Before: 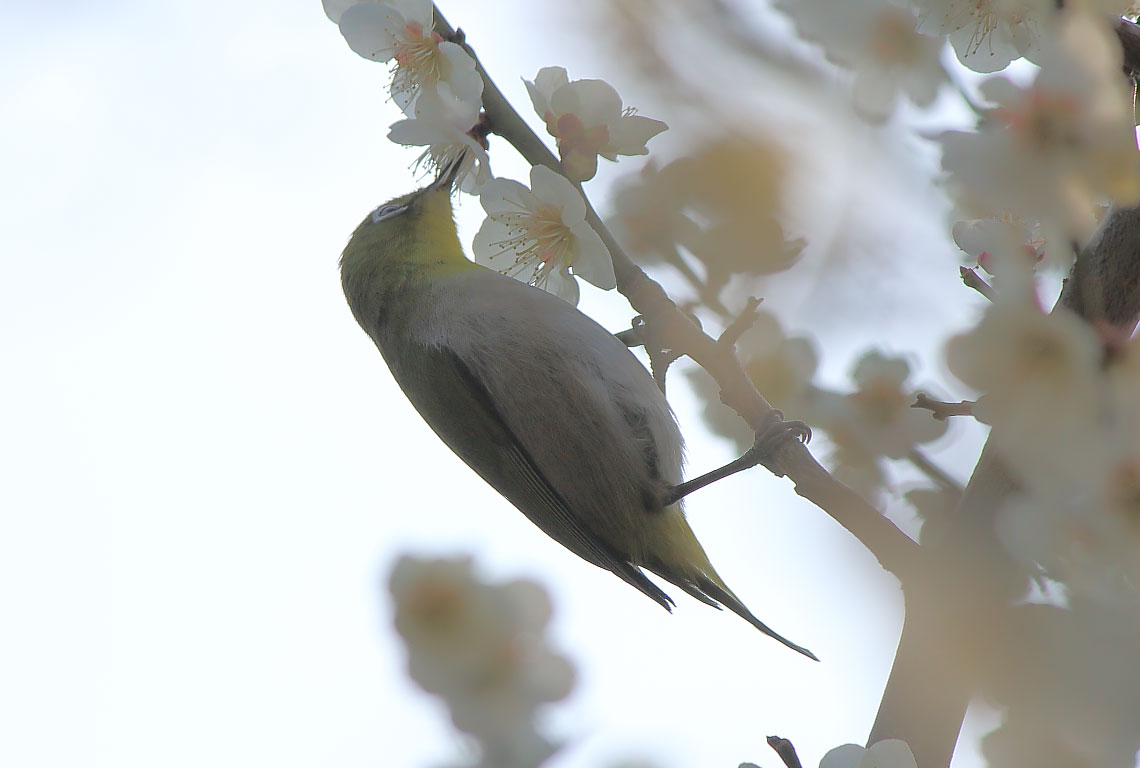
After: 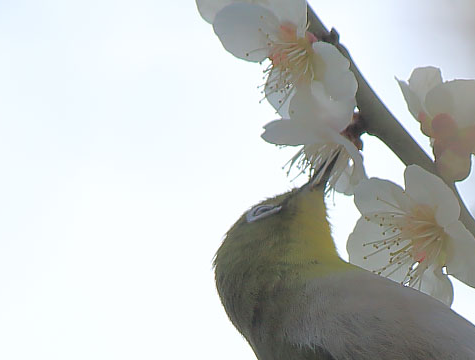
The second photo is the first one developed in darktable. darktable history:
crop and rotate: left 11.139%, top 0.06%, right 47.186%, bottom 52.972%
